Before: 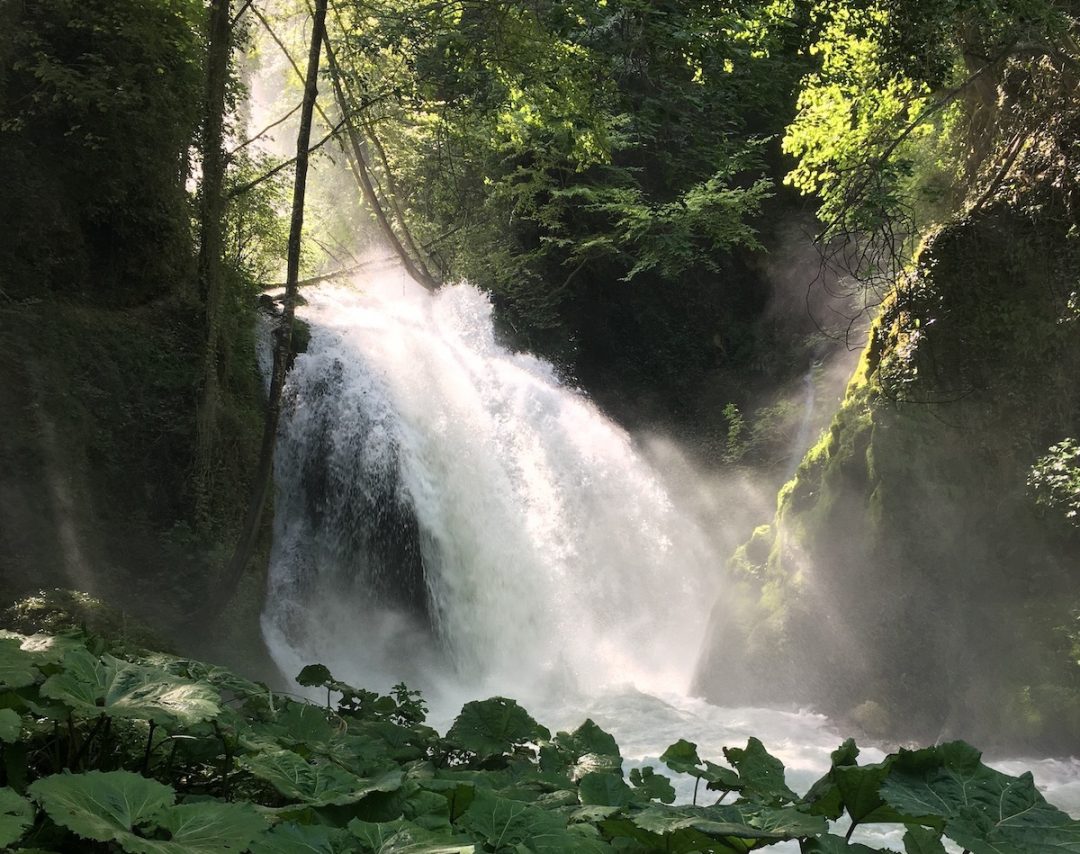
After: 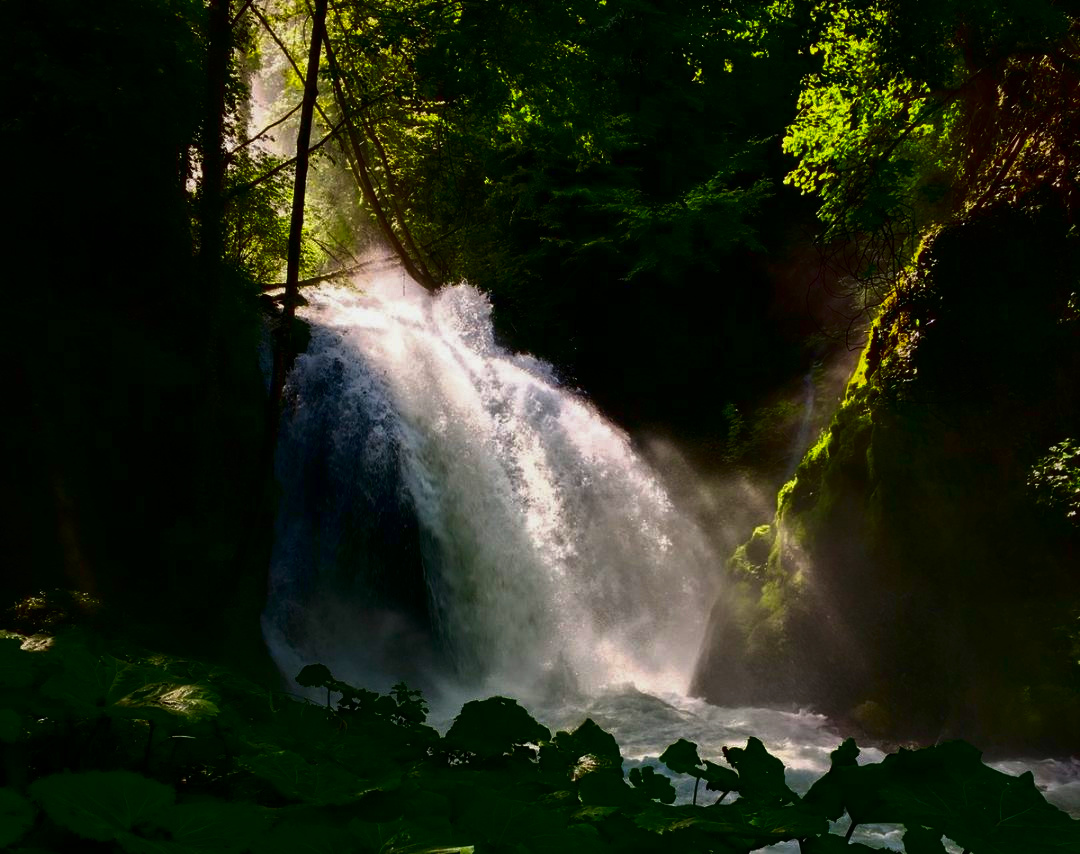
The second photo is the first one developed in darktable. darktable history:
contrast brightness saturation: brightness -0.982, saturation 0.984
tone equalizer: -7 EV 0.218 EV, -6 EV 0.145 EV, -5 EV 0.106 EV, -4 EV 0.025 EV, -2 EV -0.018 EV, -1 EV -0.062 EV, +0 EV -0.061 EV
